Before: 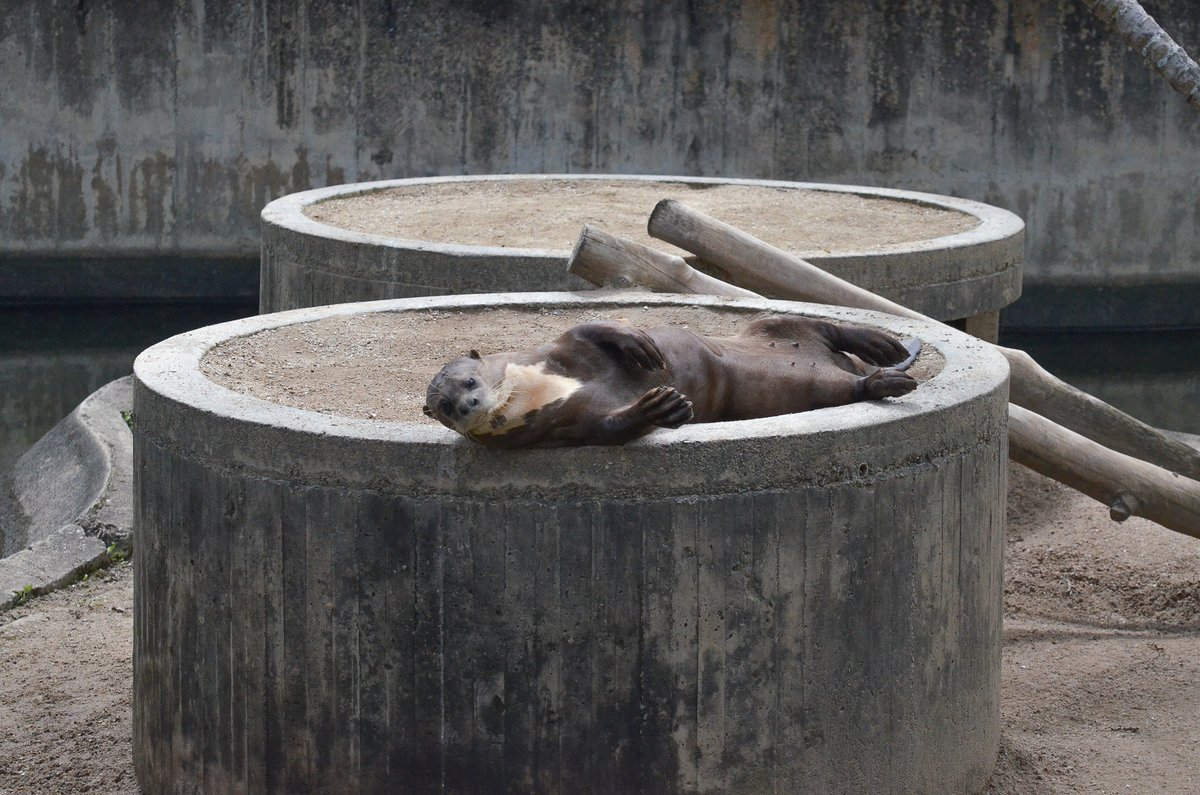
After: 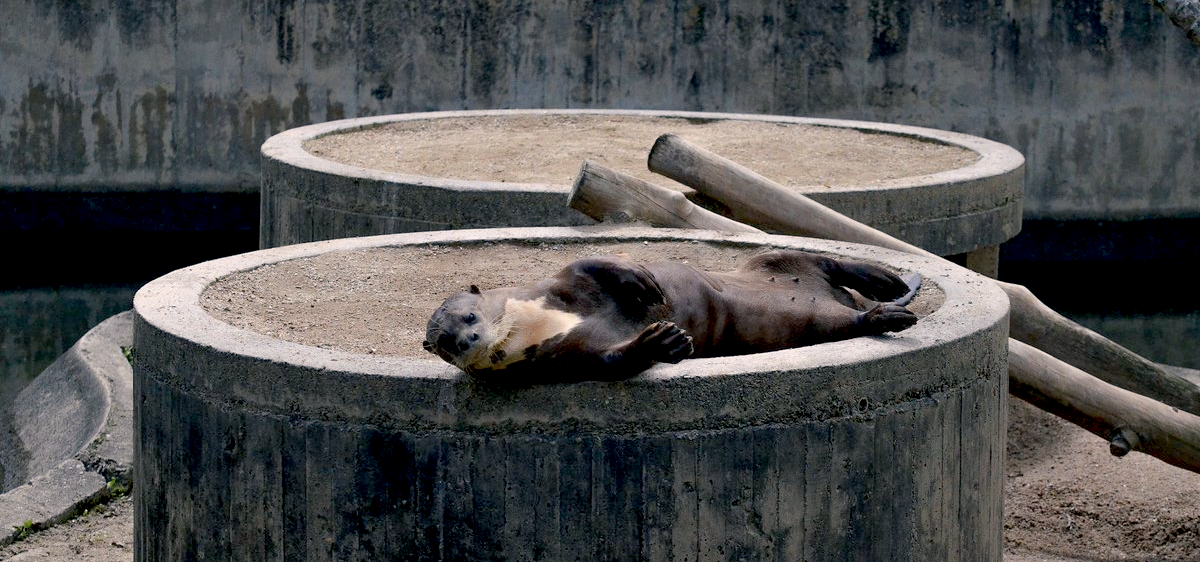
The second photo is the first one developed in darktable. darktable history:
crop and rotate: top 8.293%, bottom 20.996%
exposure: black level correction 0.029, exposure -0.073 EV, compensate highlight preservation false
color correction: highlights a* 5.38, highlights b* 5.3, shadows a* -4.26, shadows b* -5.11
